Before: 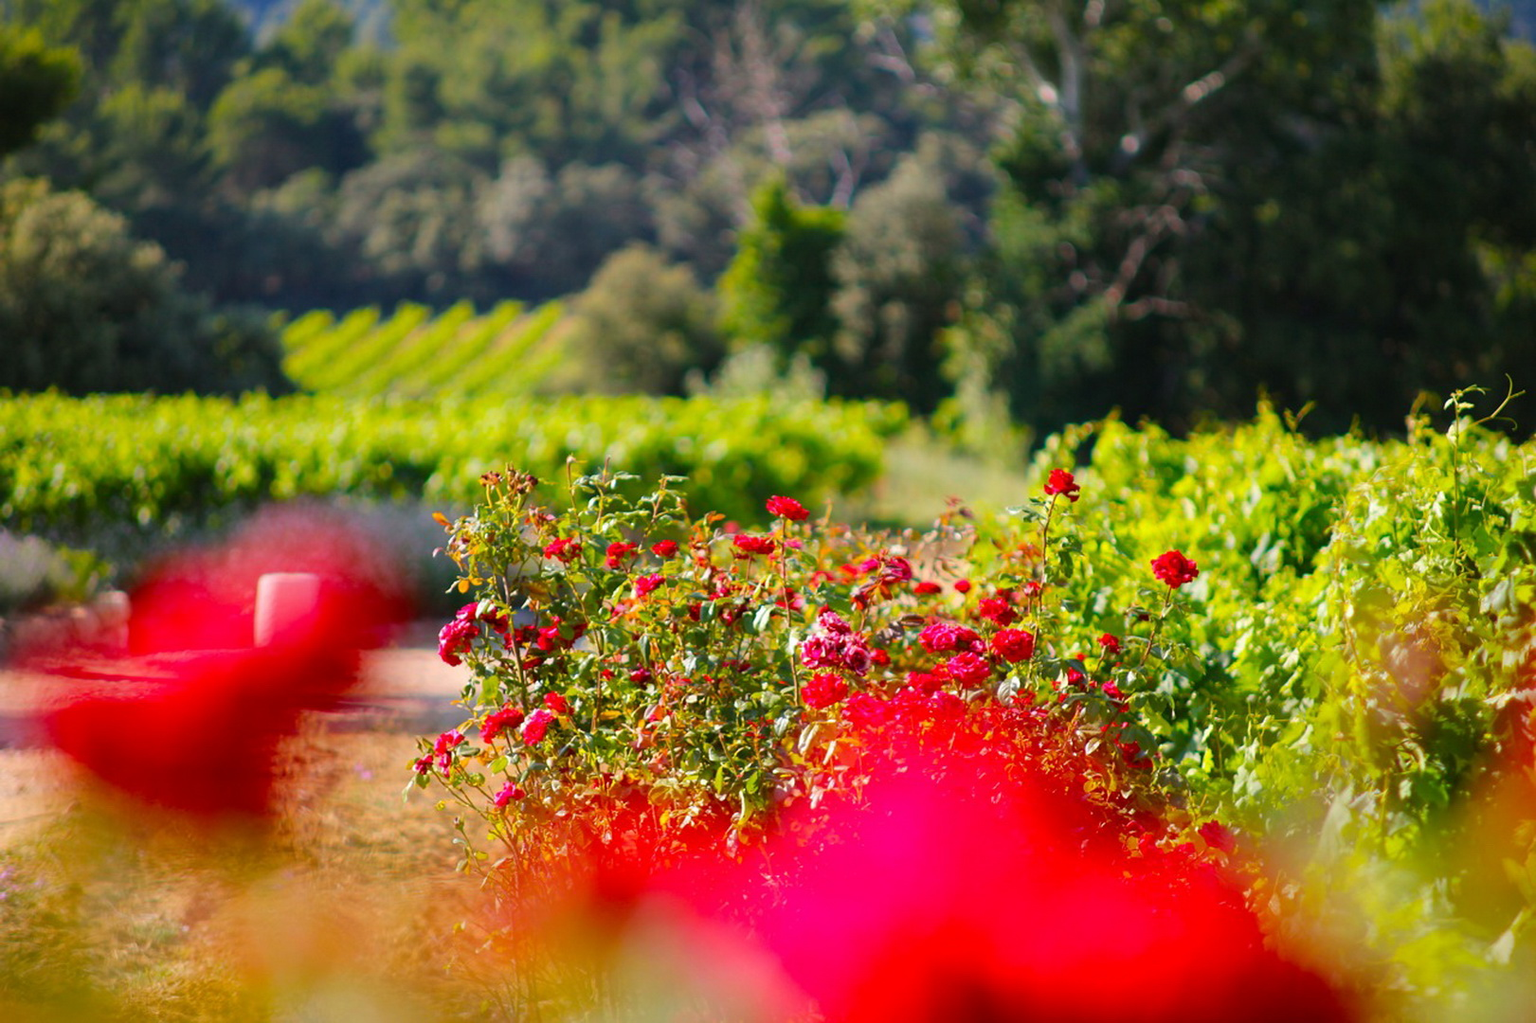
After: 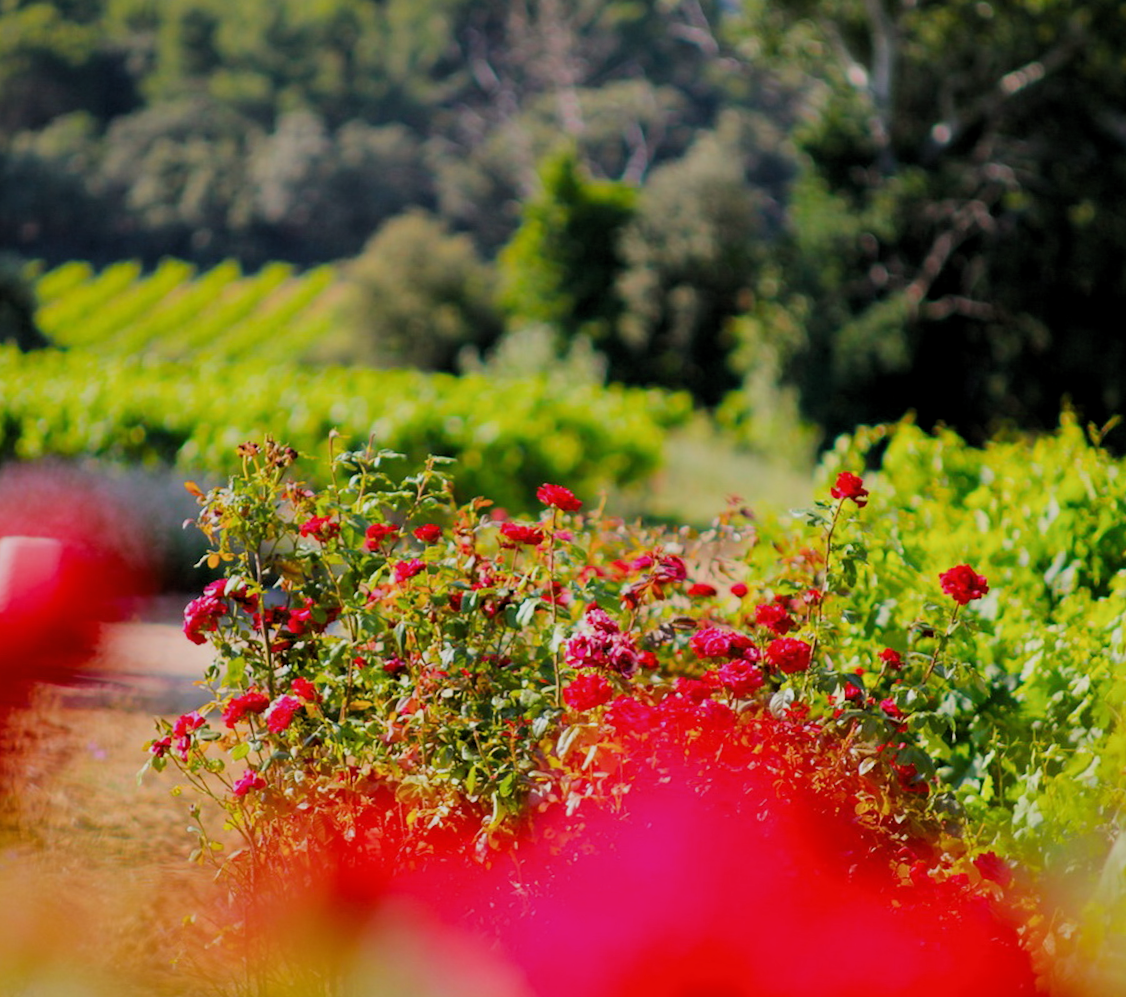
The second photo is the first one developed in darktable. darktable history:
filmic rgb: black relative exposure -7.65 EV, white relative exposure 4.56 EV, threshold 2.97 EV, hardness 3.61, enable highlight reconstruction true
crop and rotate: angle -3.15°, left 14.1%, top 0.022%, right 10.75%, bottom 0.082%
levels: levels [0.026, 0.507, 0.987]
